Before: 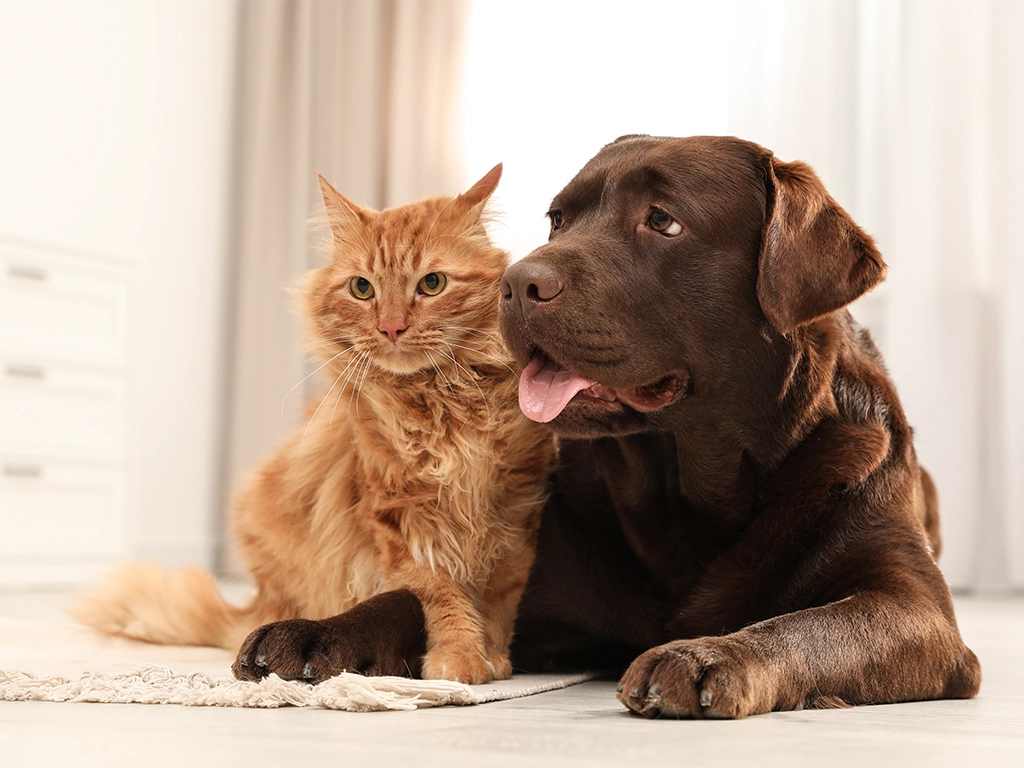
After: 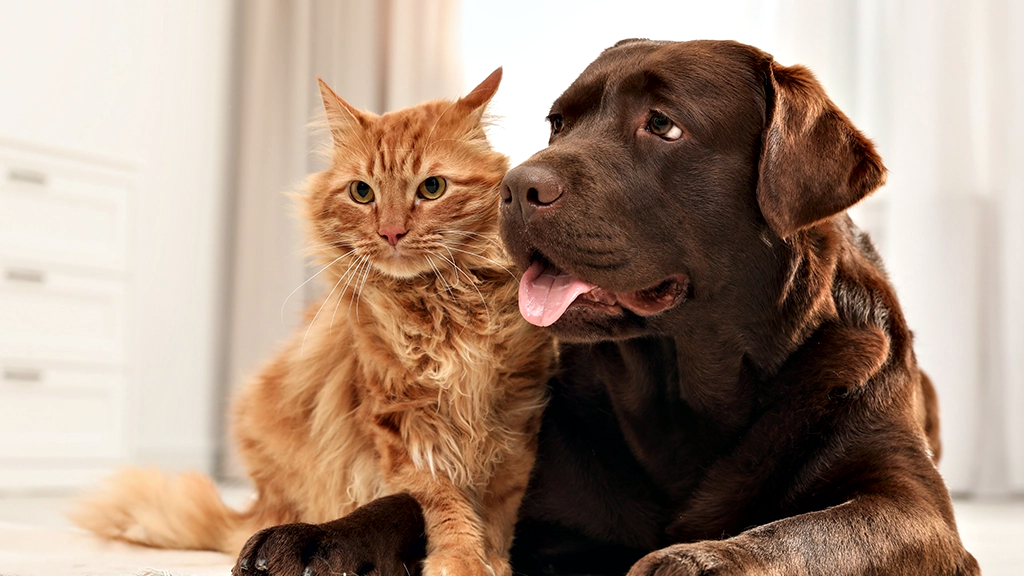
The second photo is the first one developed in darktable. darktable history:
contrast equalizer: octaves 7, y [[0.528, 0.548, 0.563, 0.562, 0.546, 0.526], [0.55 ×6], [0 ×6], [0 ×6], [0 ×6]]
exposure: exposure -0.072 EV, compensate highlight preservation false
crop and rotate: top 12.5%, bottom 12.5%
